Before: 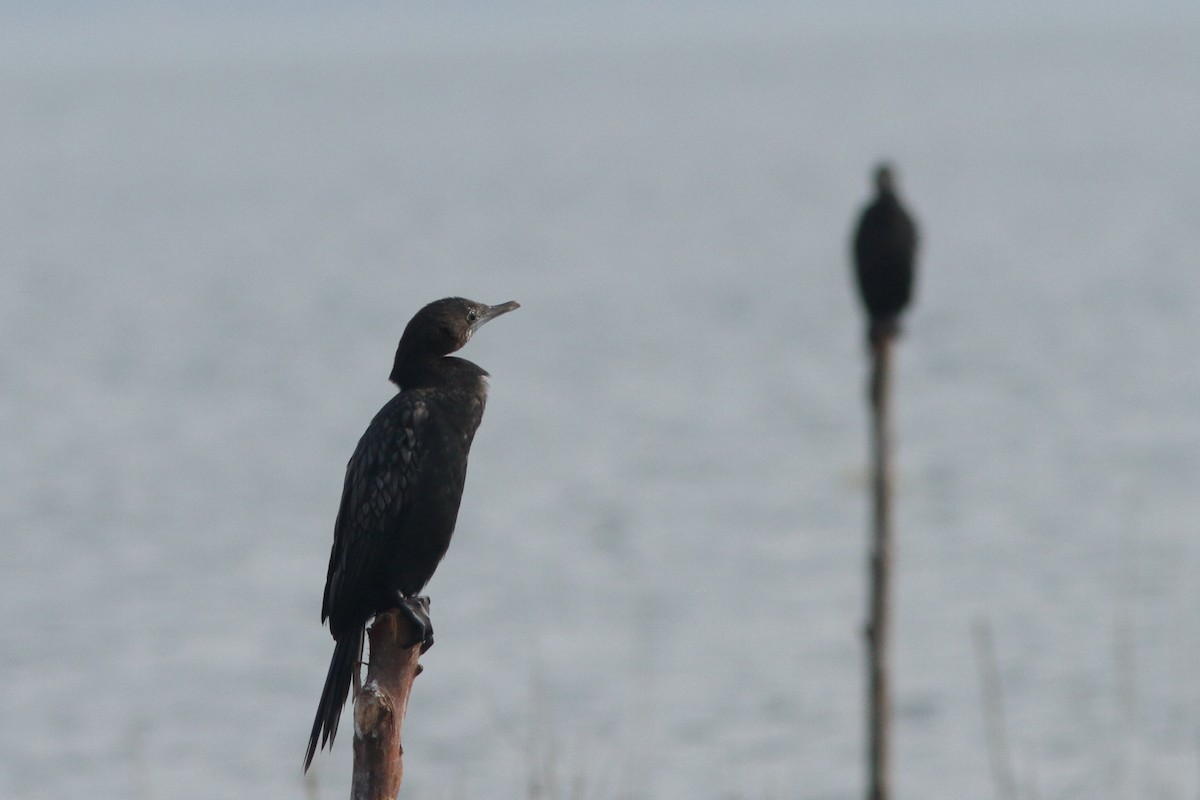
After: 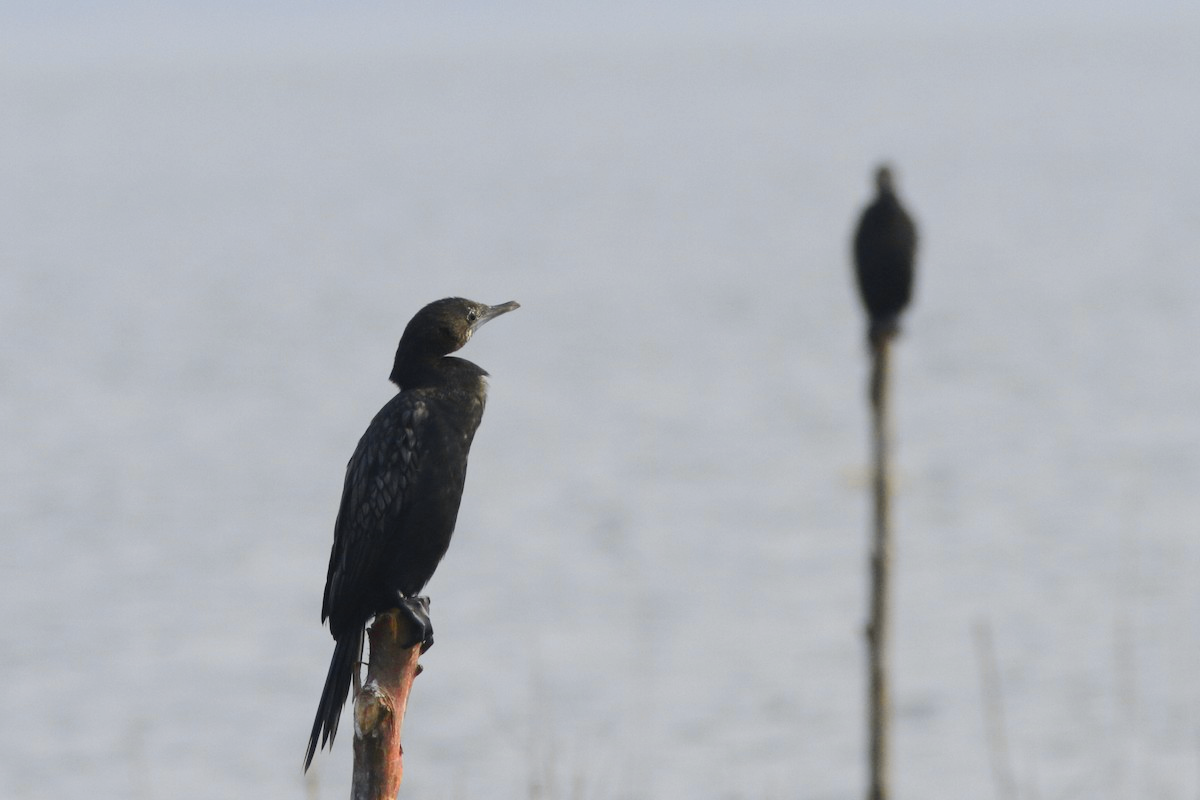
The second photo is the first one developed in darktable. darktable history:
tone curve: curves: ch0 [(0, 0.017) (0.239, 0.277) (0.508, 0.593) (0.826, 0.855) (1, 0.945)]; ch1 [(0, 0) (0.401, 0.42) (0.442, 0.47) (0.492, 0.498) (0.511, 0.504) (0.555, 0.586) (0.681, 0.739) (1, 1)]; ch2 [(0, 0) (0.411, 0.433) (0.5, 0.504) (0.545, 0.574) (1, 1)], color space Lab, independent channels, preserve colors none
color zones: curves: ch0 [(0.099, 0.624) (0.257, 0.596) (0.384, 0.376) (0.529, 0.492) (0.697, 0.564) (0.768, 0.532) (0.908, 0.644)]; ch1 [(0.112, 0.564) (0.254, 0.612) (0.432, 0.676) (0.592, 0.456) (0.743, 0.684) (0.888, 0.536)]; ch2 [(0.25, 0.5) (0.469, 0.36) (0.75, 0.5)]
